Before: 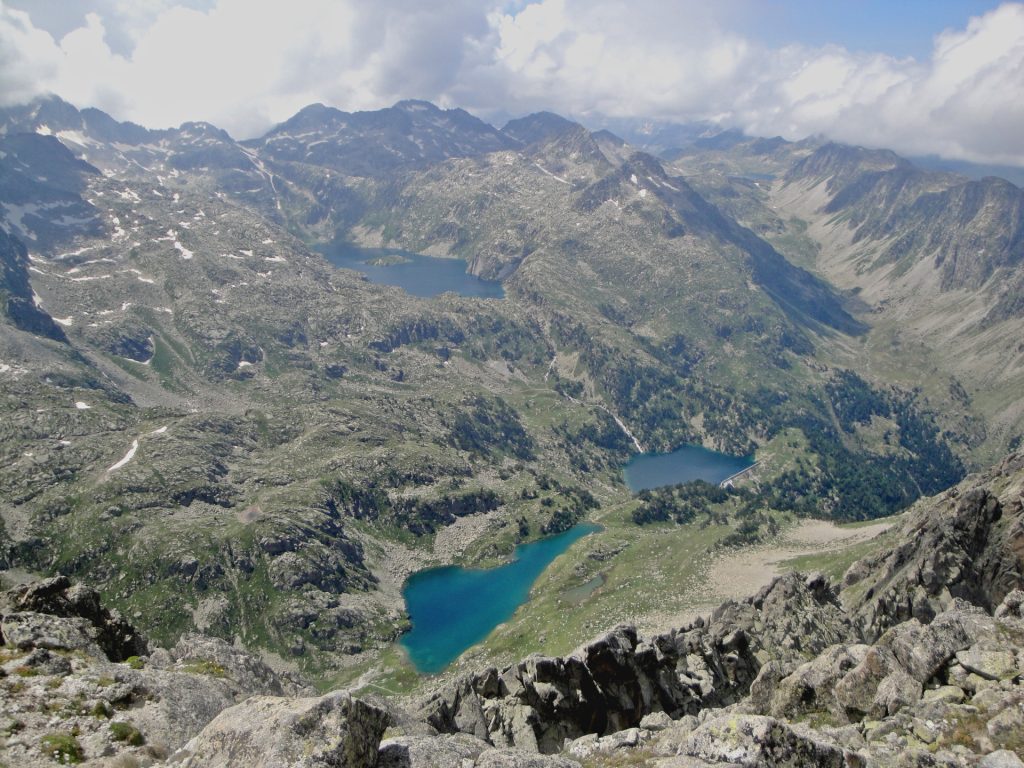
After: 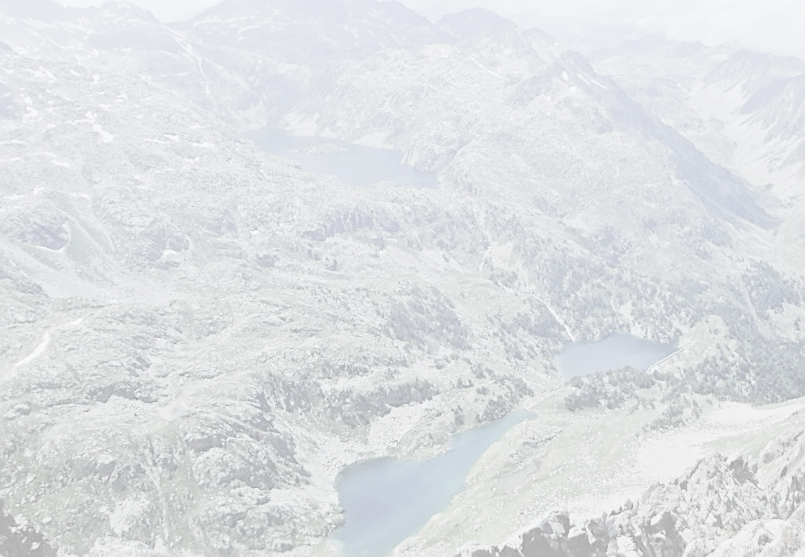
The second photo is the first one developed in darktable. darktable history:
white balance: red 0.931, blue 1.11
tone equalizer: on, module defaults
contrast brightness saturation: contrast -0.32, brightness 0.75, saturation -0.78
rotate and perspective: rotation -0.013°, lens shift (vertical) -0.027, lens shift (horizontal) 0.178, crop left 0.016, crop right 0.989, crop top 0.082, crop bottom 0.918
tone curve: curves: ch0 [(0, 0) (0.003, 0.063) (0.011, 0.063) (0.025, 0.063) (0.044, 0.066) (0.069, 0.071) (0.1, 0.09) (0.136, 0.116) (0.177, 0.144) (0.224, 0.192) (0.277, 0.246) (0.335, 0.311) (0.399, 0.399) (0.468, 0.49) (0.543, 0.589) (0.623, 0.709) (0.709, 0.827) (0.801, 0.918) (0.898, 0.969) (1, 1)], preserve colors none
exposure: black level correction -0.041, exposure 0.064 EV, compensate highlight preservation false
crop and rotate: left 10.071%, top 10.071%, right 10.02%, bottom 10.02%
sharpen: on, module defaults
